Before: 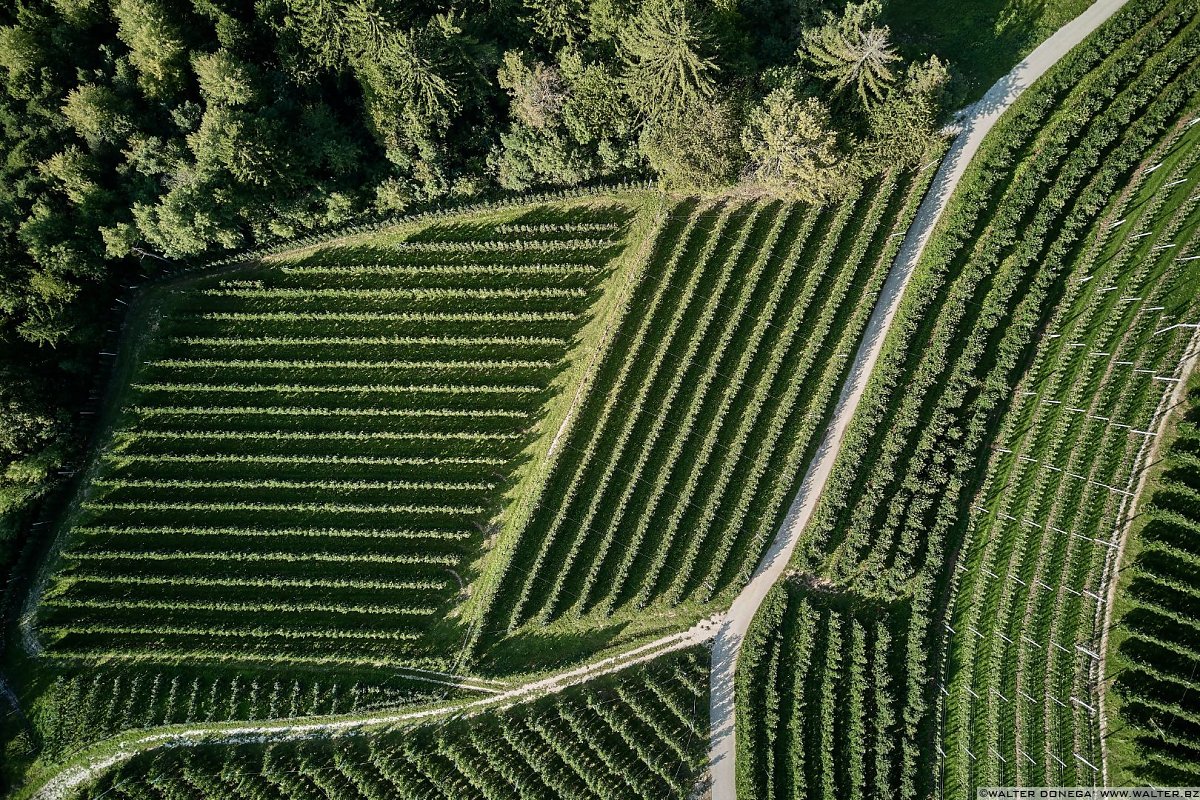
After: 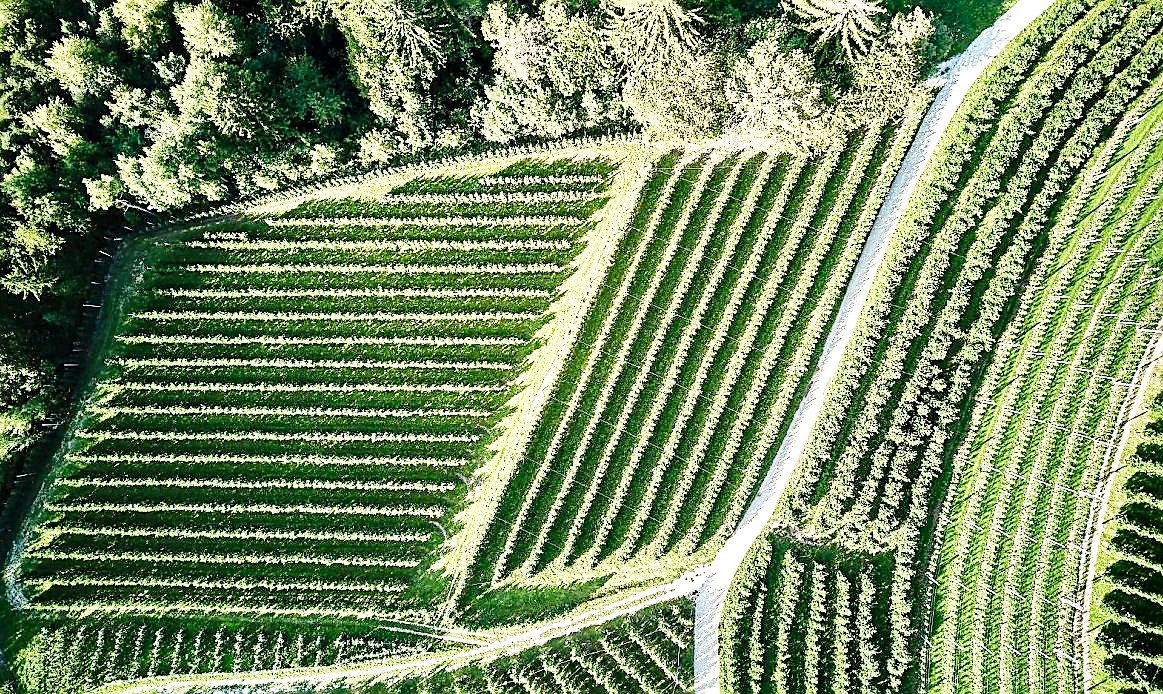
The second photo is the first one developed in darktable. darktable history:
base curve: curves: ch0 [(0, 0) (0.018, 0.026) (0.143, 0.37) (0.33, 0.731) (0.458, 0.853) (0.735, 0.965) (0.905, 0.986) (1, 1)], fusion 1, preserve colors none
crop: left 1.379%, top 6.112%, right 1.699%, bottom 7.106%
exposure: exposure 0.642 EV, compensate highlight preservation false
sharpen: on, module defaults
